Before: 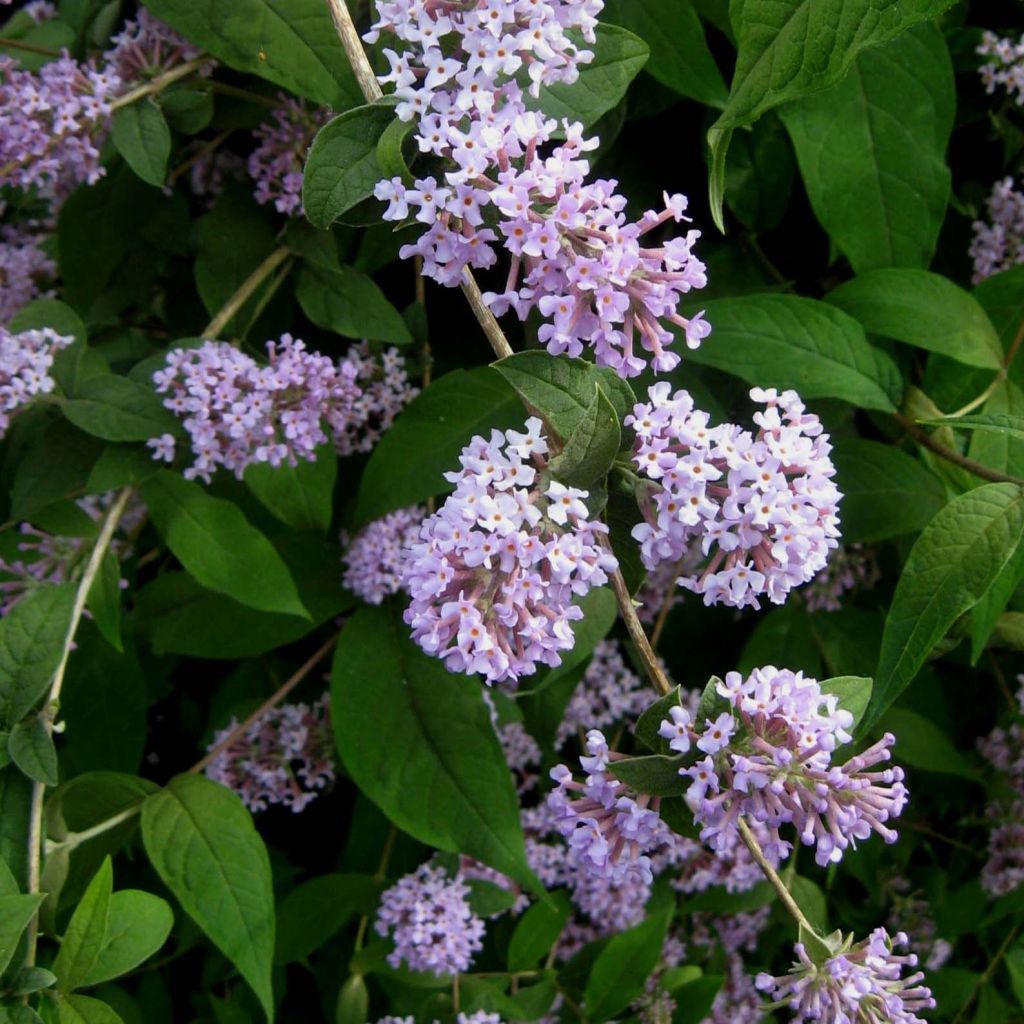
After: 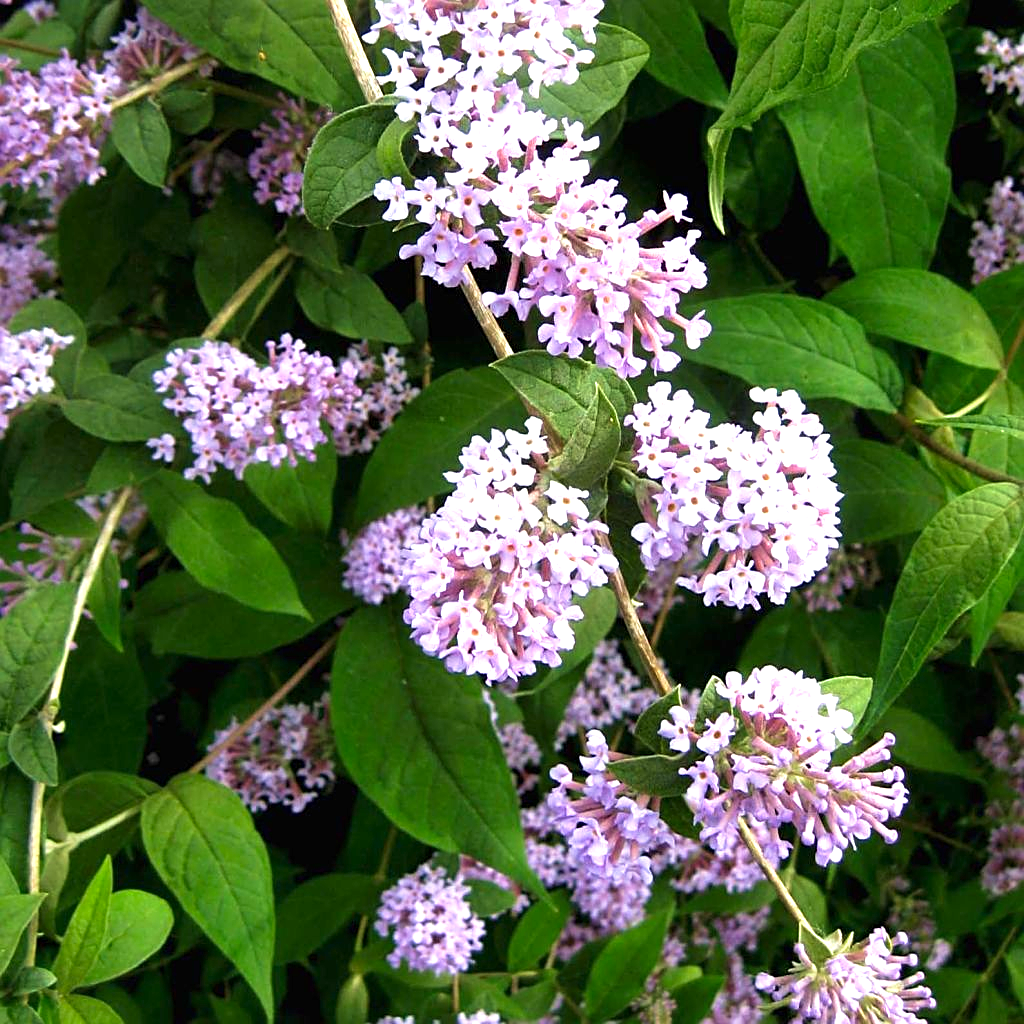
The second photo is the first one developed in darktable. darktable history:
exposure: black level correction 0, exposure 1.105 EV, compensate highlight preservation false
velvia: strength 24.81%
color correction: highlights a* 0.637, highlights b* 2.77, saturation 1.06
sharpen: on, module defaults
